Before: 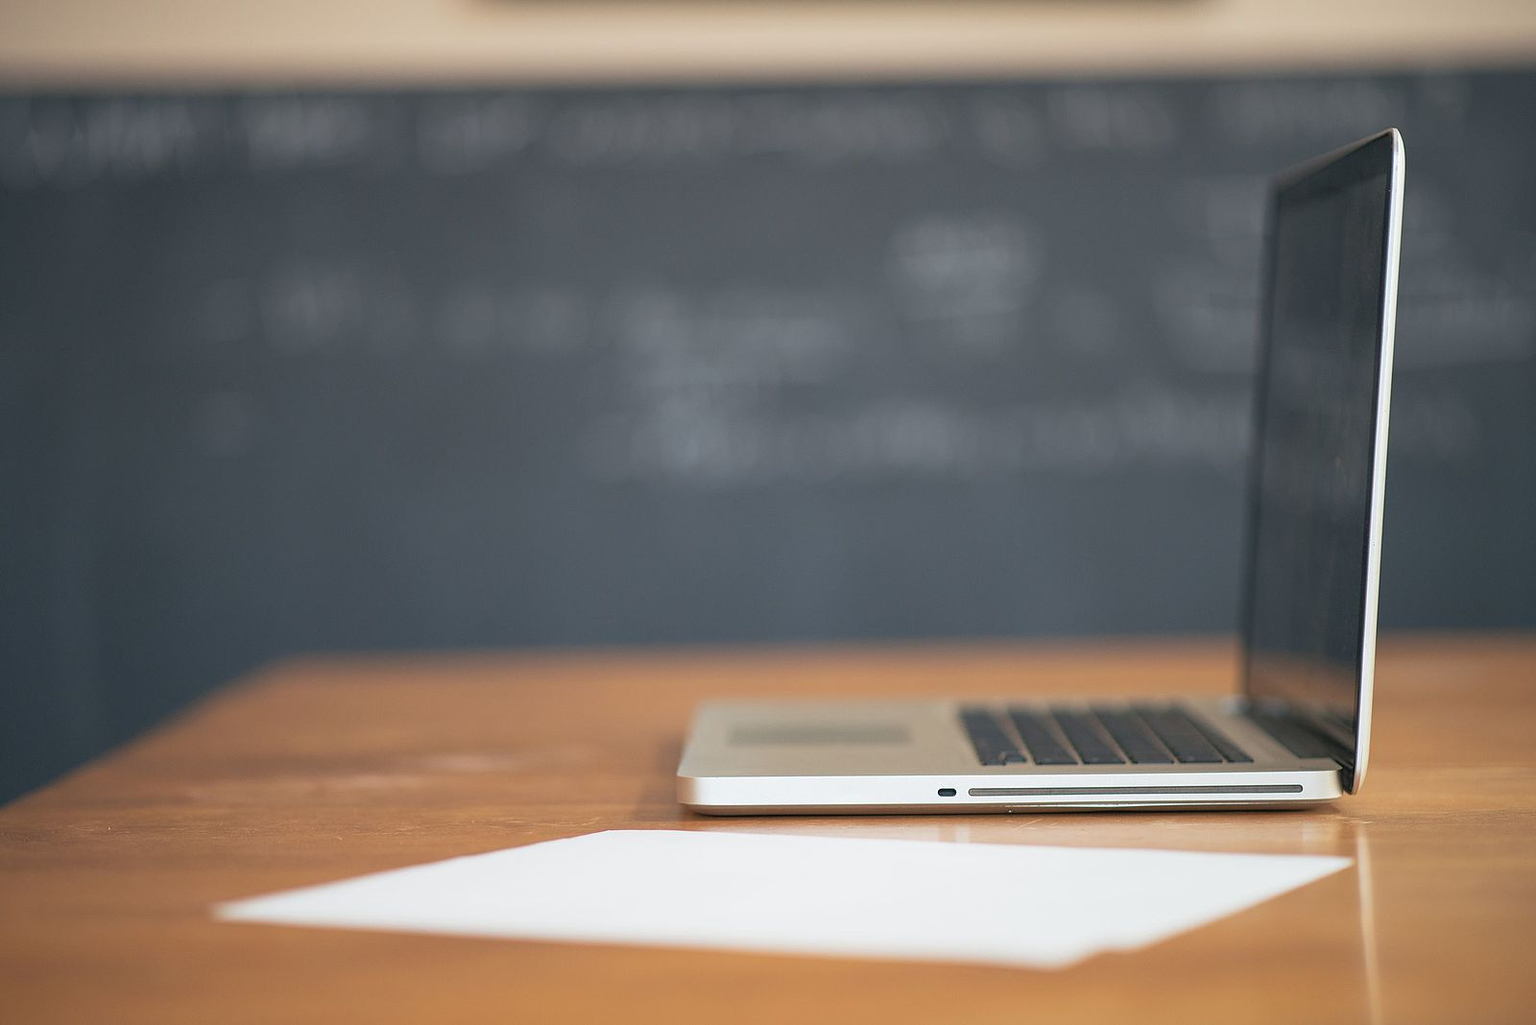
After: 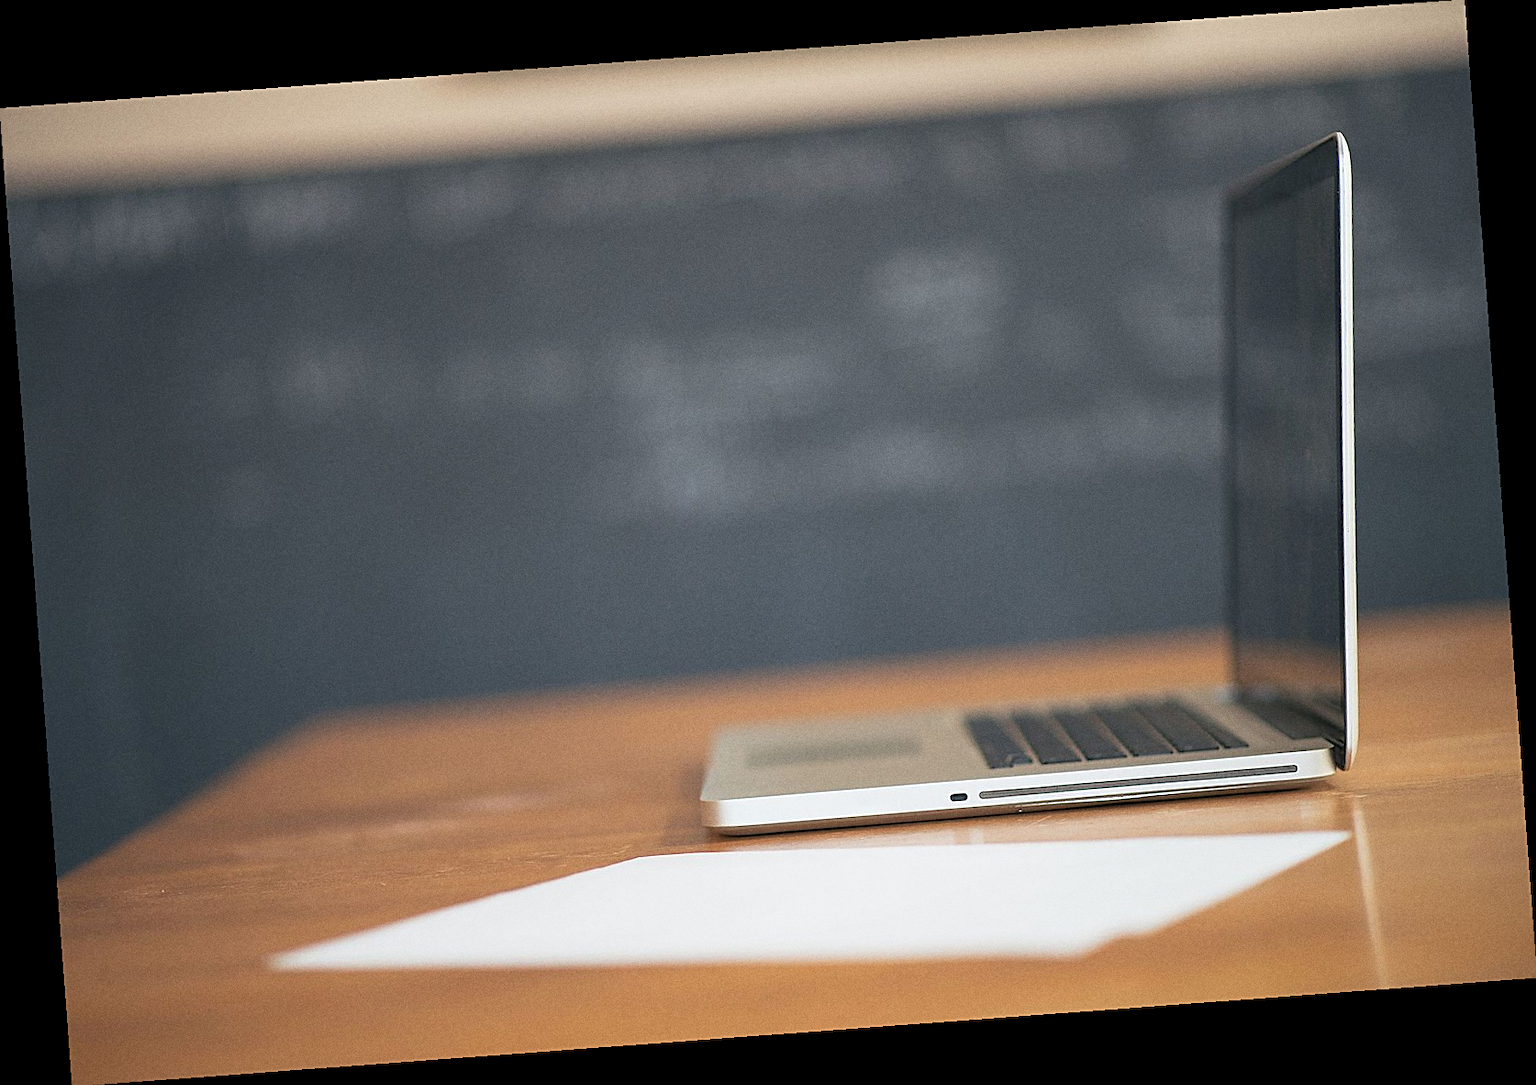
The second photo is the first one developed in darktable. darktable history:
rotate and perspective: rotation -4.25°, automatic cropping off
grain: coarseness 0.09 ISO
sharpen: on, module defaults
